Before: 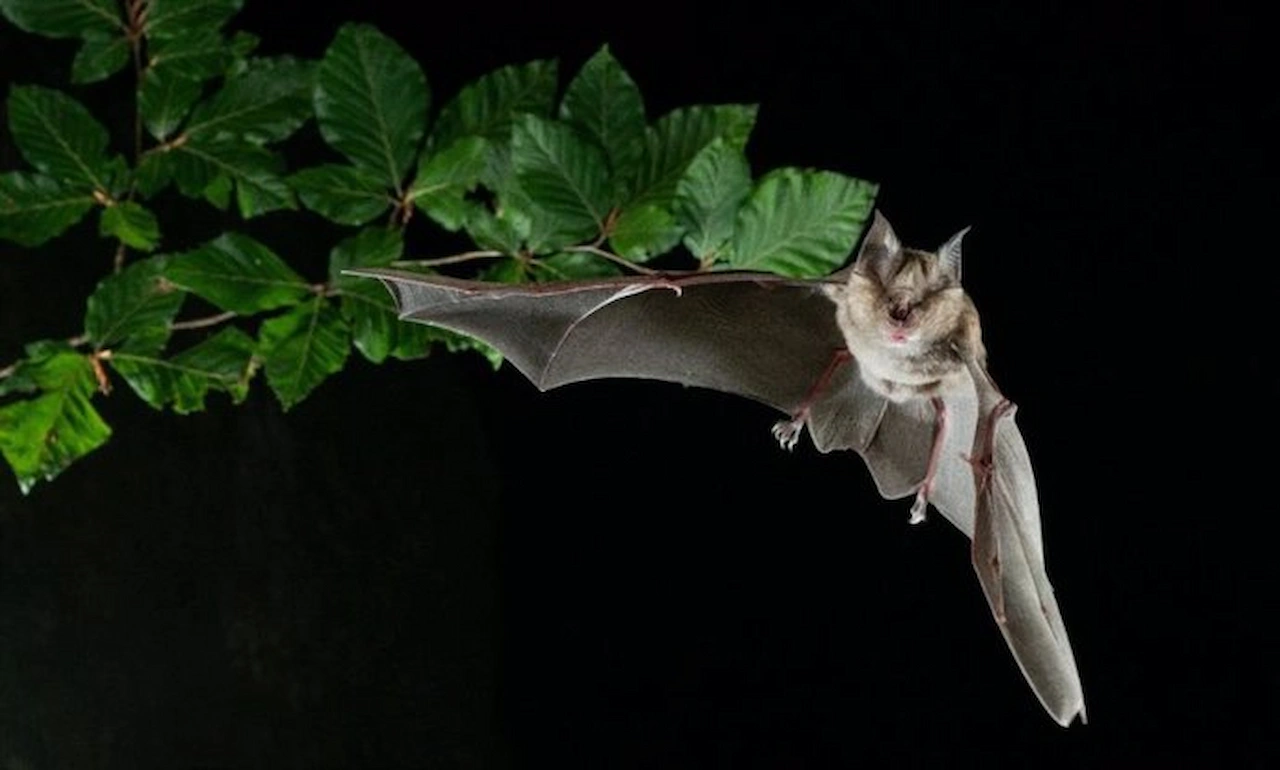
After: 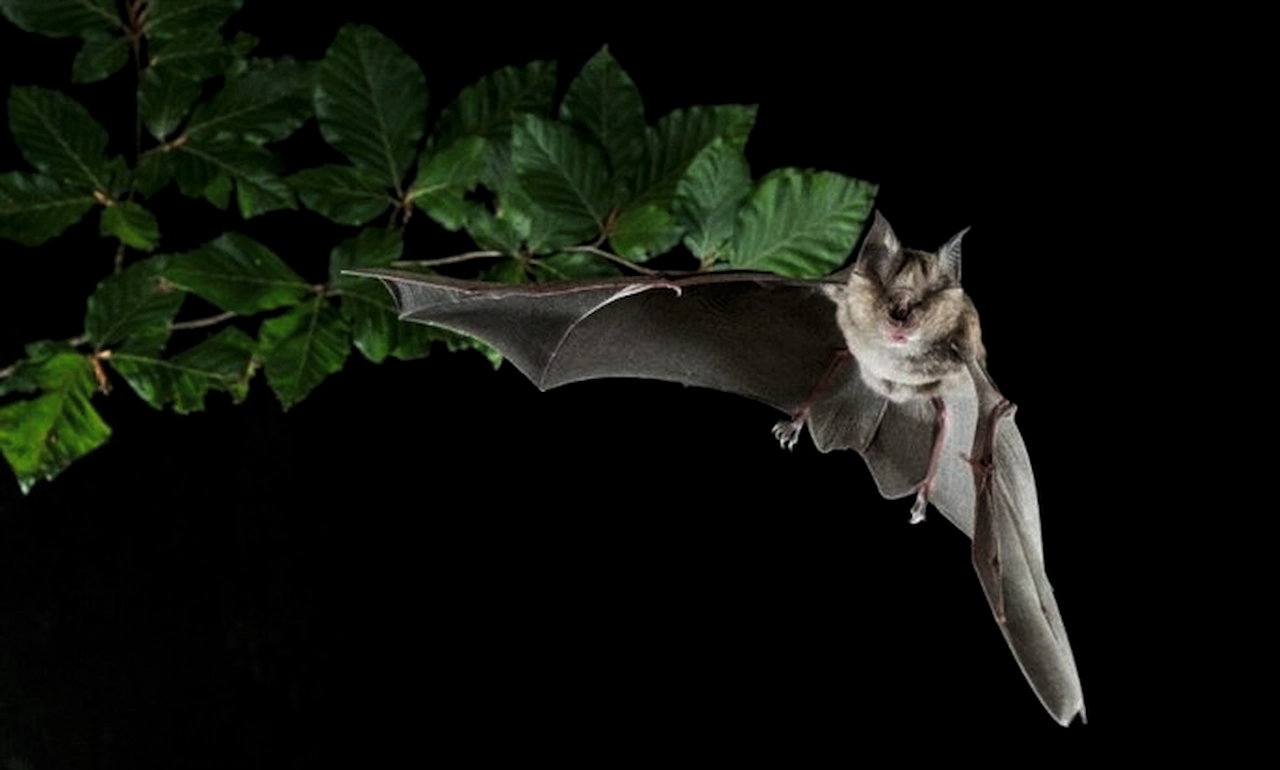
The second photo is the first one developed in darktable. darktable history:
levels: levels [0.029, 0.545, 0.971]
